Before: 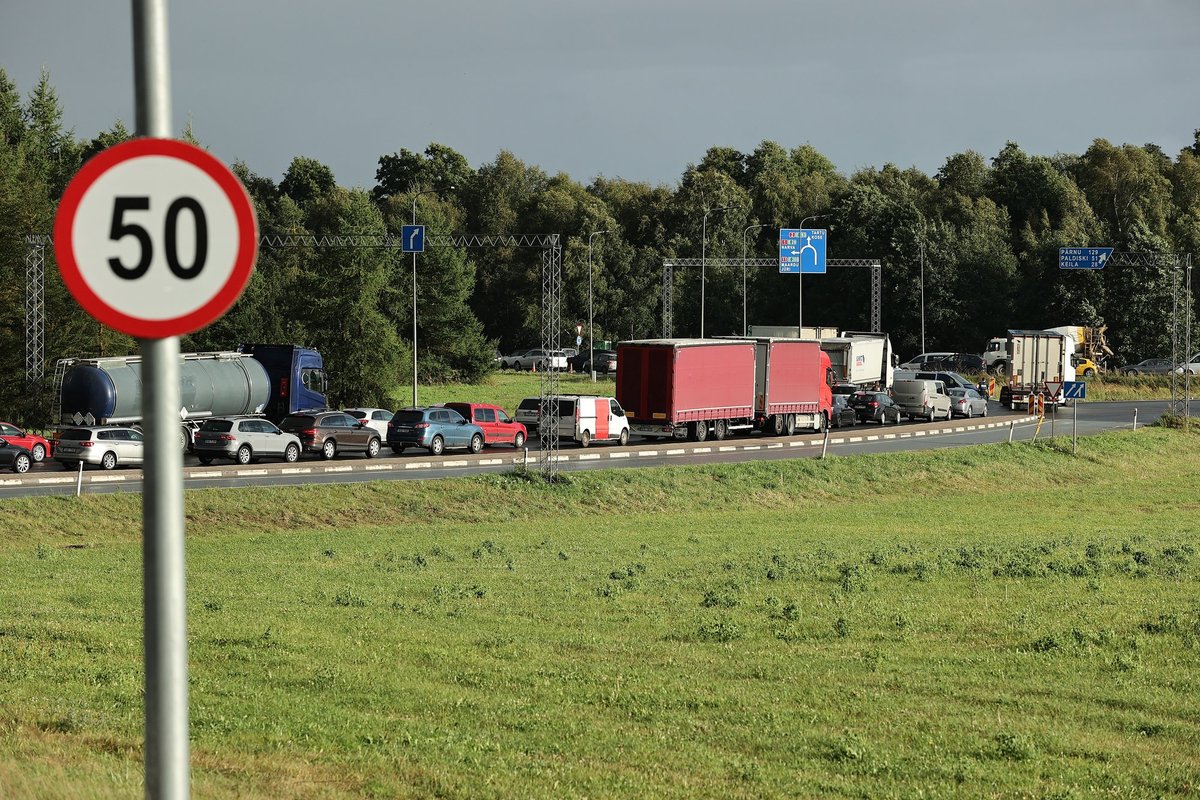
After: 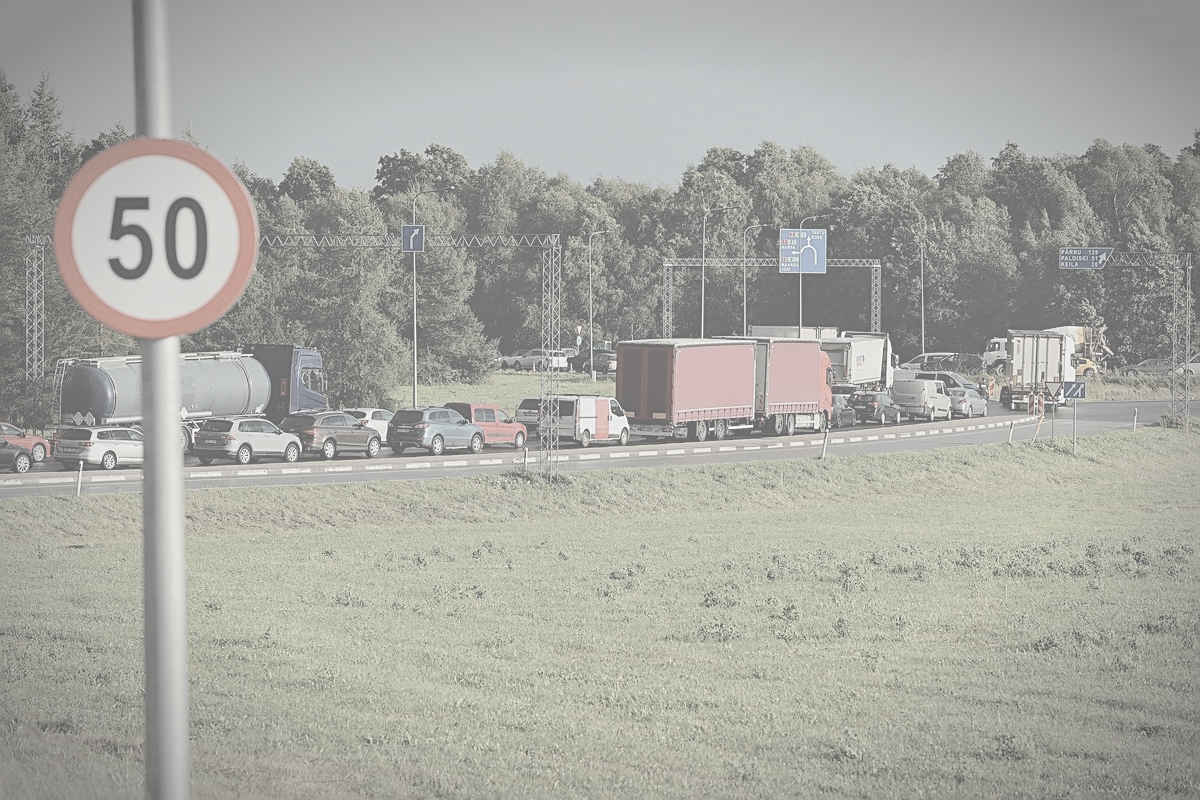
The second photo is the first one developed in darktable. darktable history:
contrast brightness saturation: contrast -0.334, brightness 0.743, saturation -0.78
sharpen: on, module defaults
shadows and highlights: shadows 37.33, highlights -27.9, soften with gaussian
vignetting: automatic ratio true
